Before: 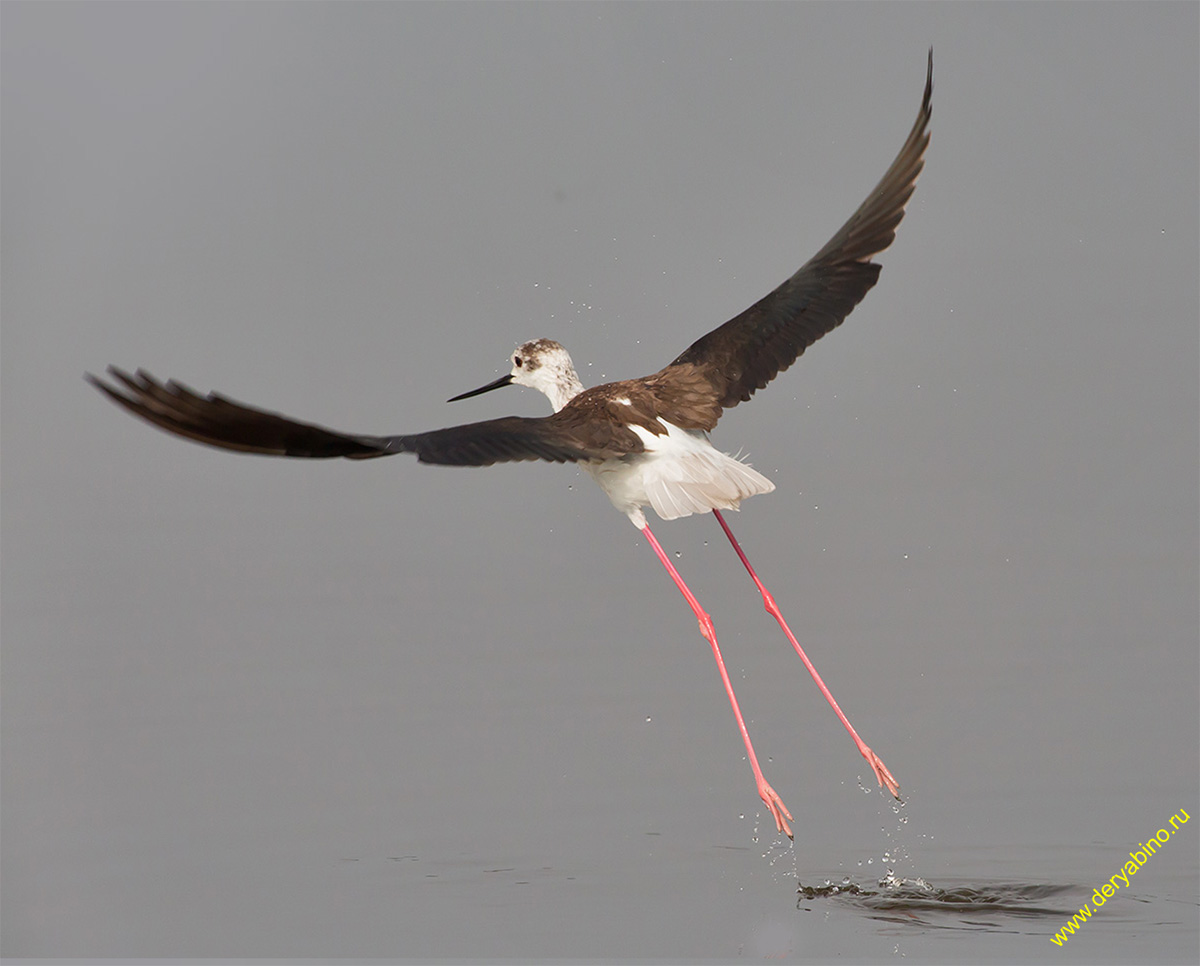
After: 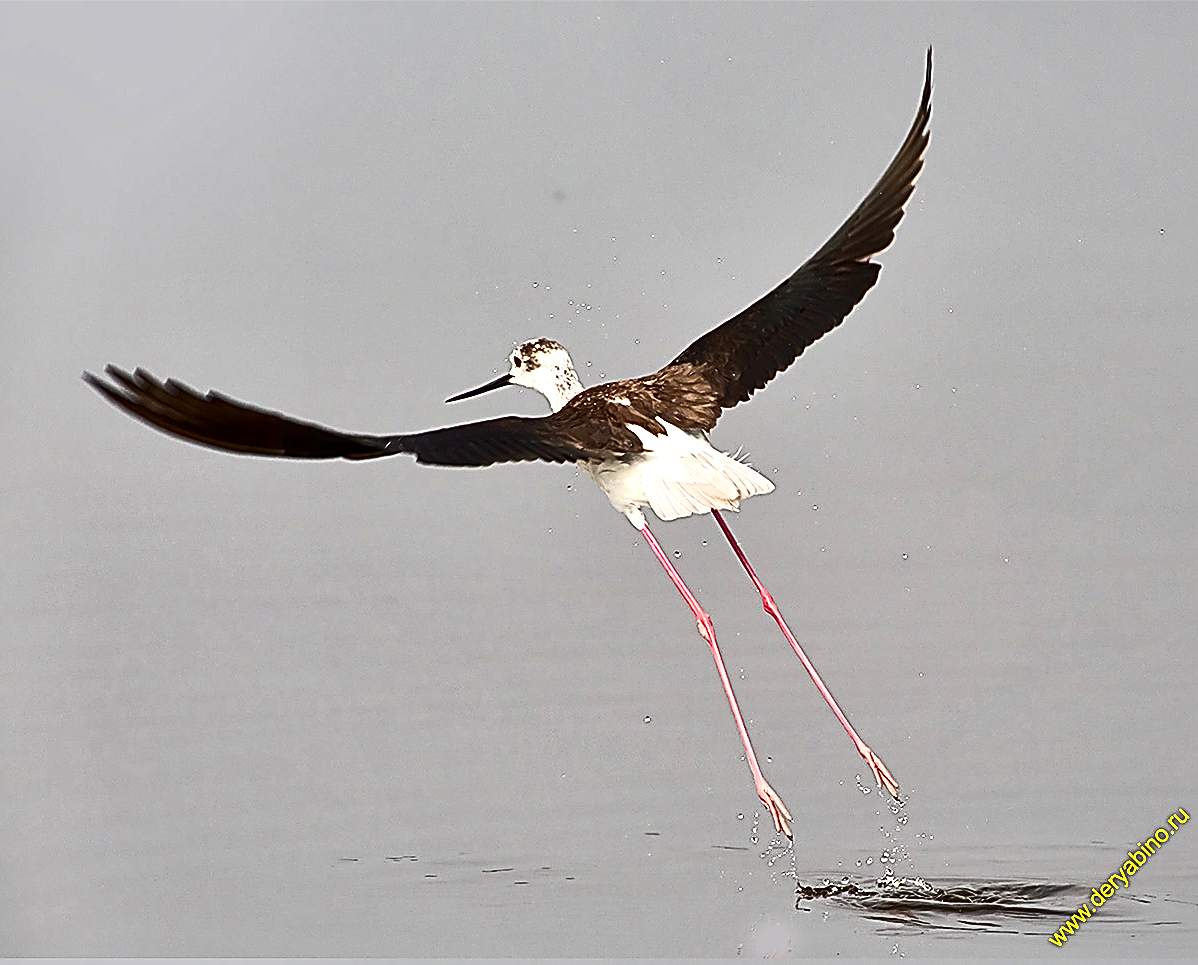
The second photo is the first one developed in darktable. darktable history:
crop and rotate: left 0.128%, bottom 0.013%
contrast brightness saturation: contrast 0.41, brightness 0.11, saturation 0.207
sharpen: amount 1.984
local contrast: mode bilateral grid, contrast 24, coarseness 61, detail 151%, midtone range 0.2
